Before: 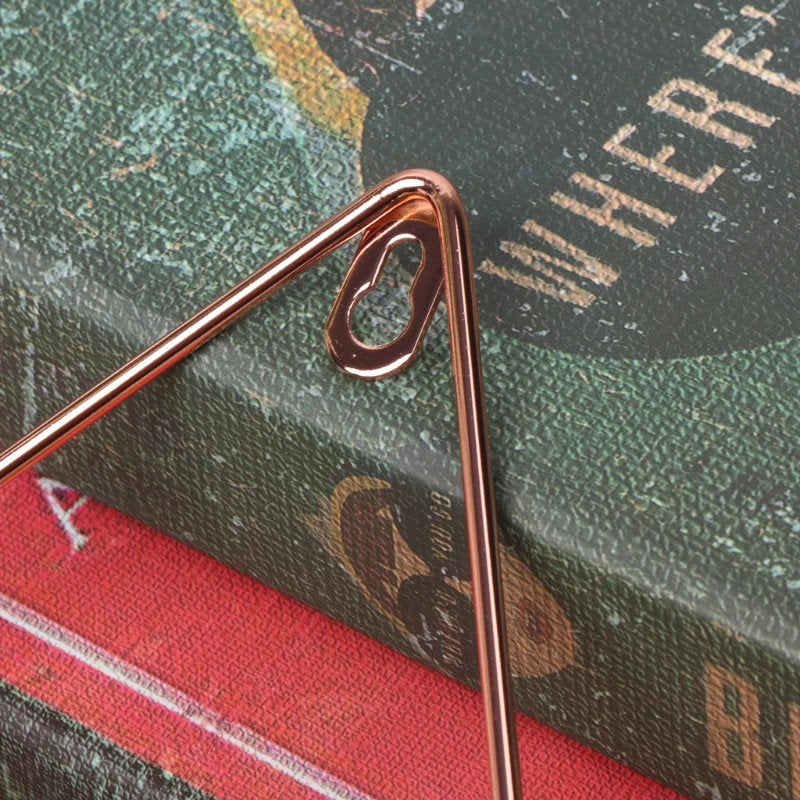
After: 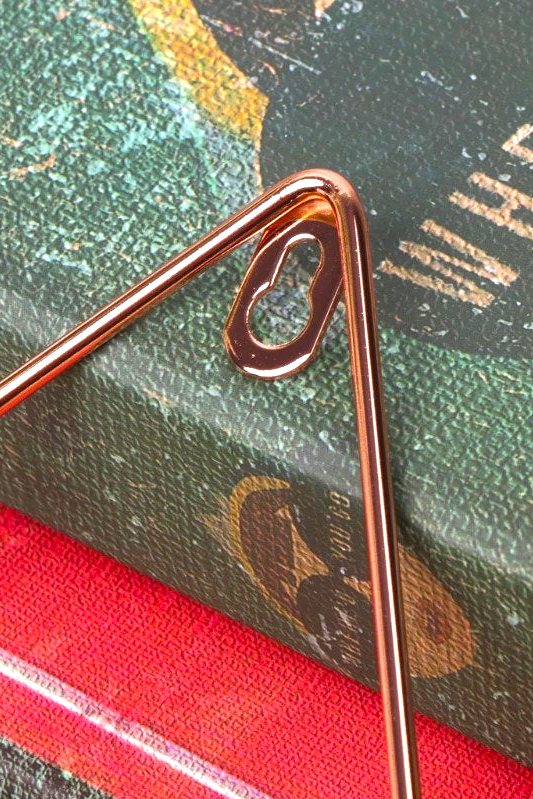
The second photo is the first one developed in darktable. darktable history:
crop and rotate: left 12.648%, right 20.685%
base curve: curves: ch0 [(0, 0) (0.303, 0.277) (1, 1)]
exposure: exposure 0.7 EV, compensate highlight preservation false
color balance rgb: perceptual saturation grading › global saturation 25%, global vibrance 20%
tone equalizer: on, module defaults
